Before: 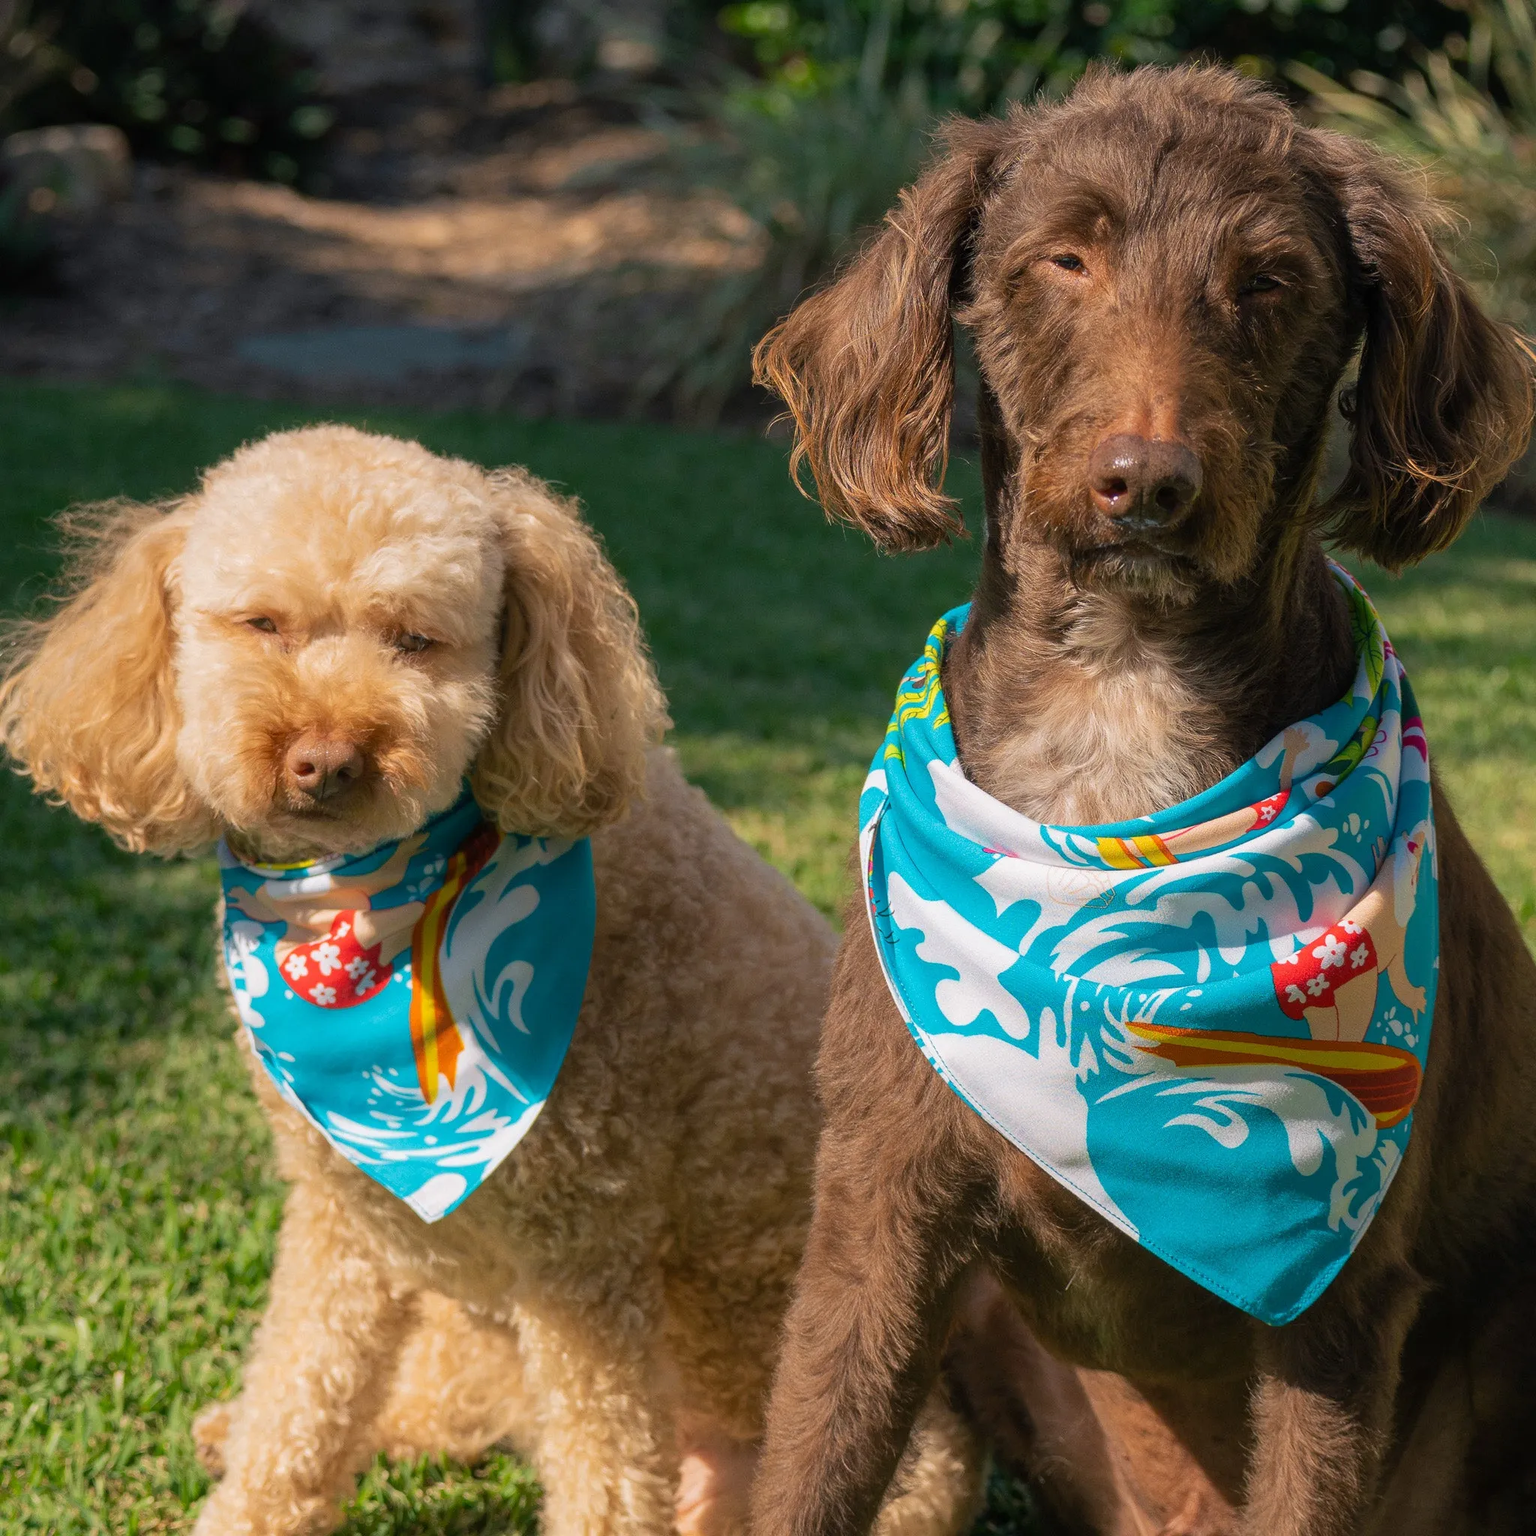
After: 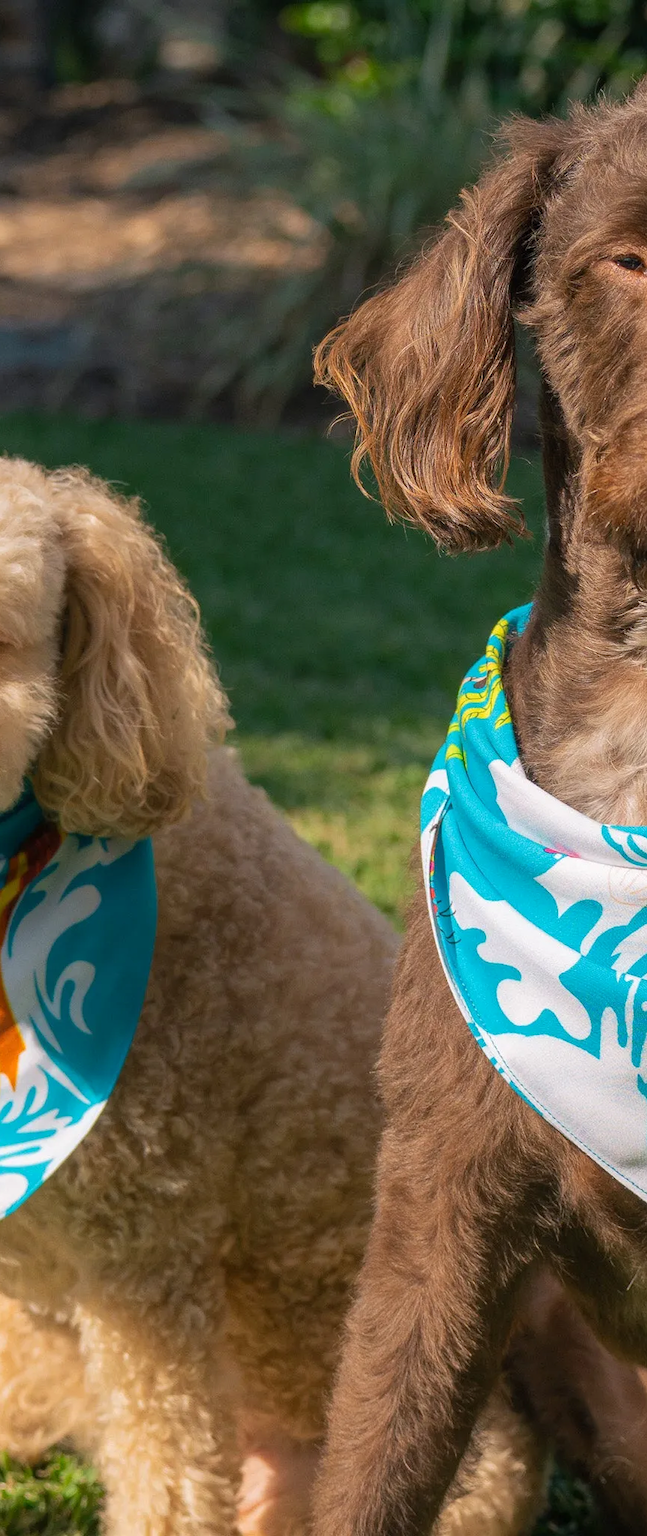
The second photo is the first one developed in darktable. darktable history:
crop: left 28.583%, right 29.231%
levels: levels [0, 0.492, 0.984]
